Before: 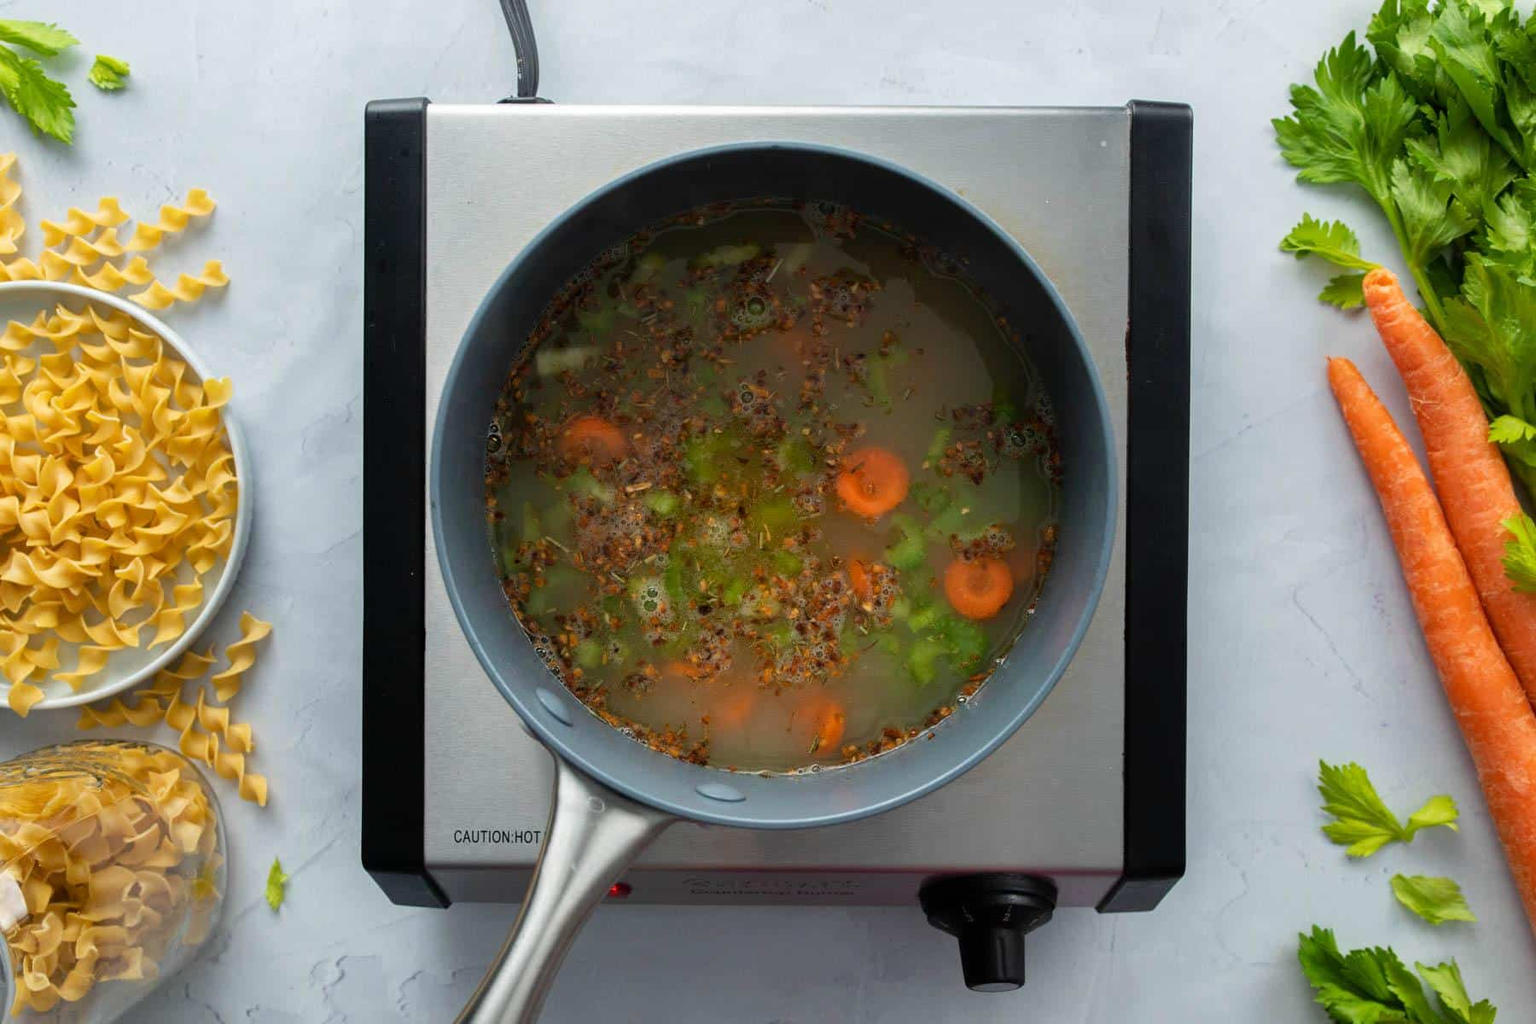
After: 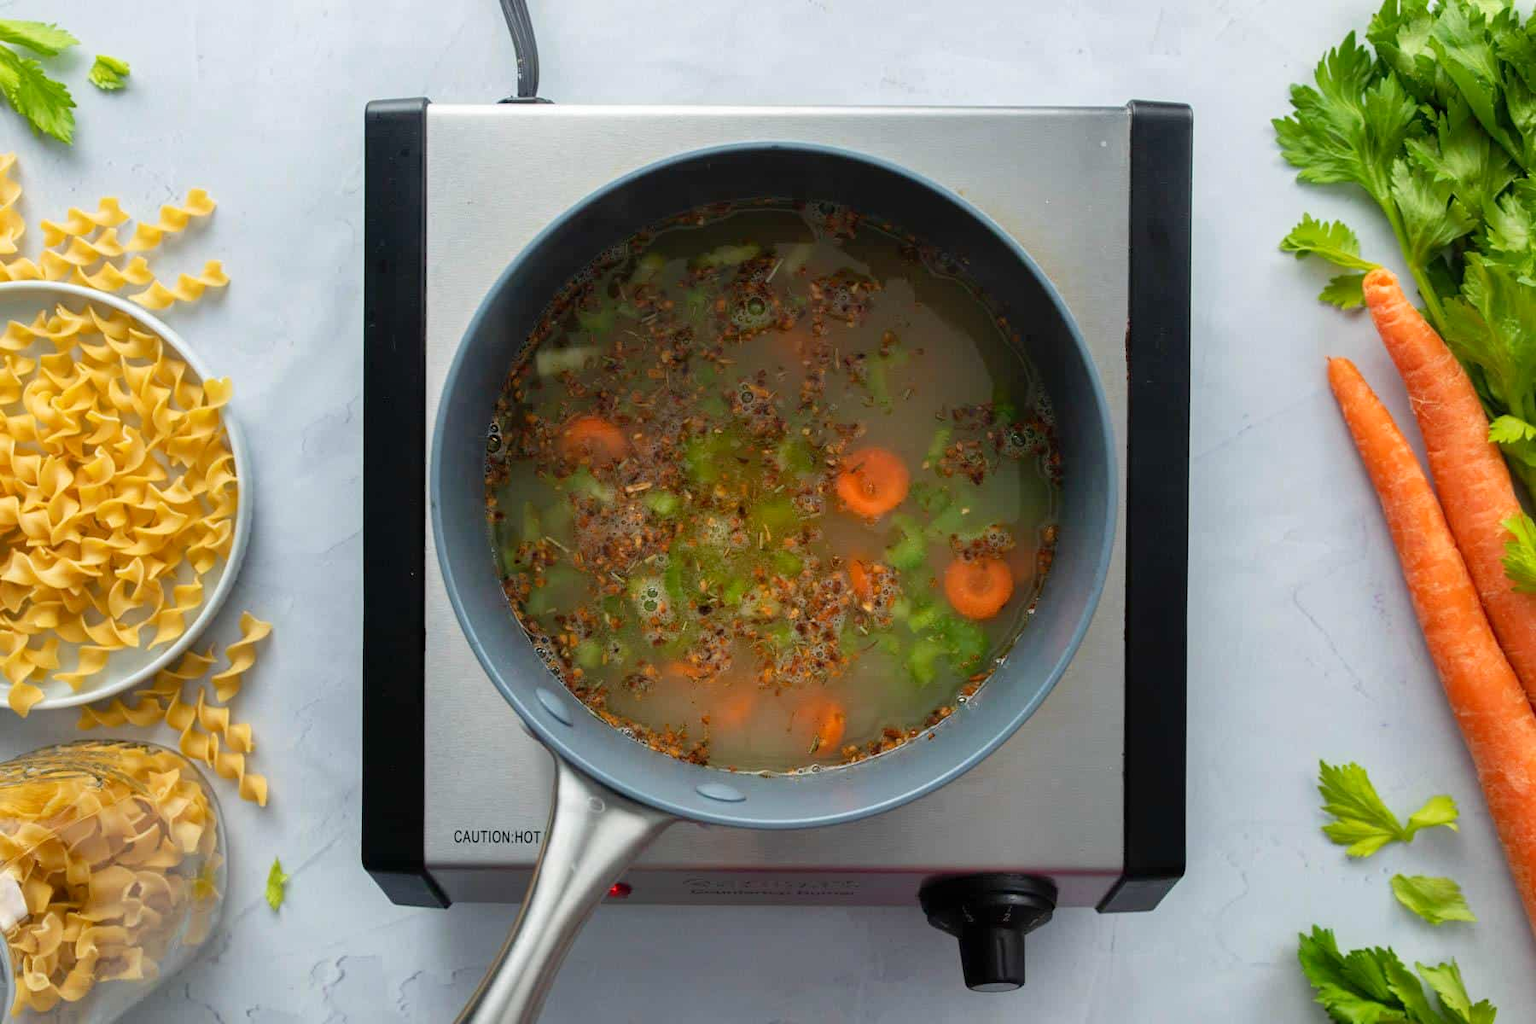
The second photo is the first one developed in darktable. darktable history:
levels: levels [0, 0.478, 1]
